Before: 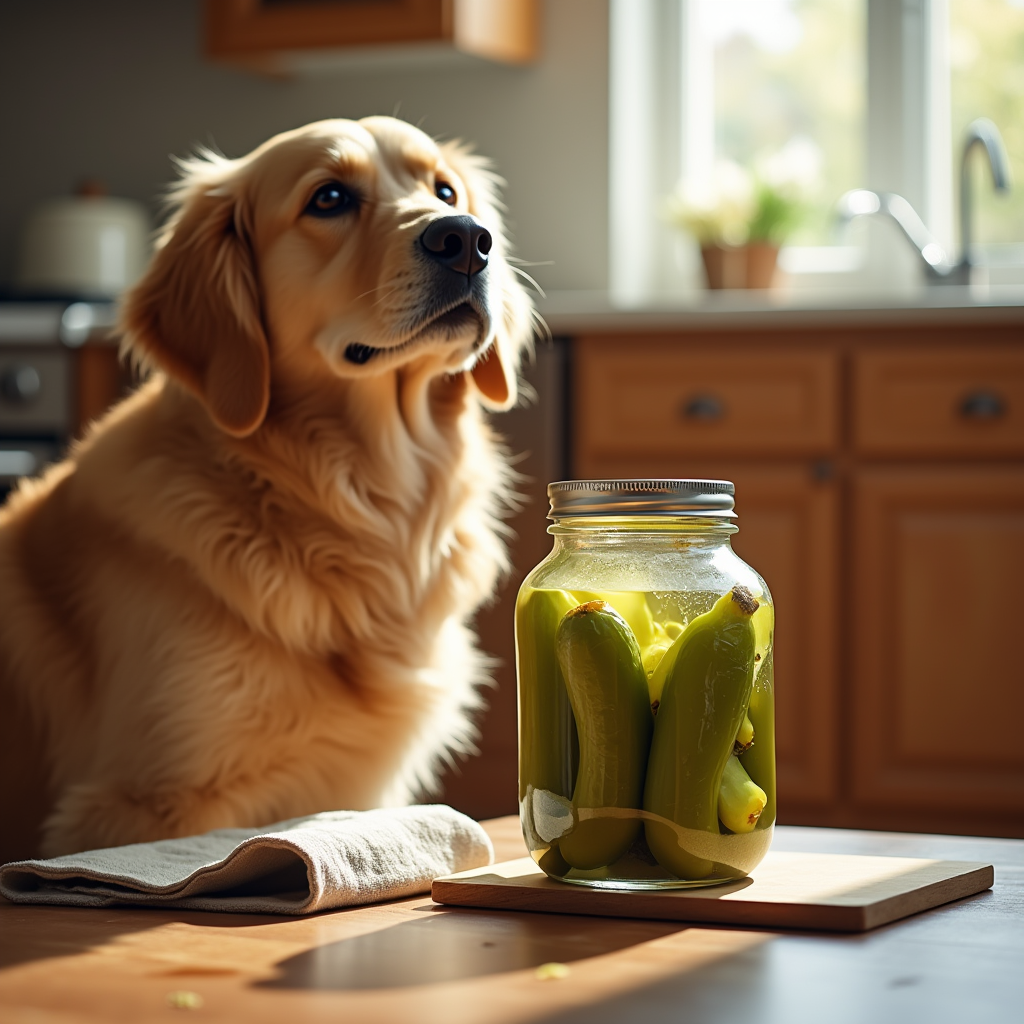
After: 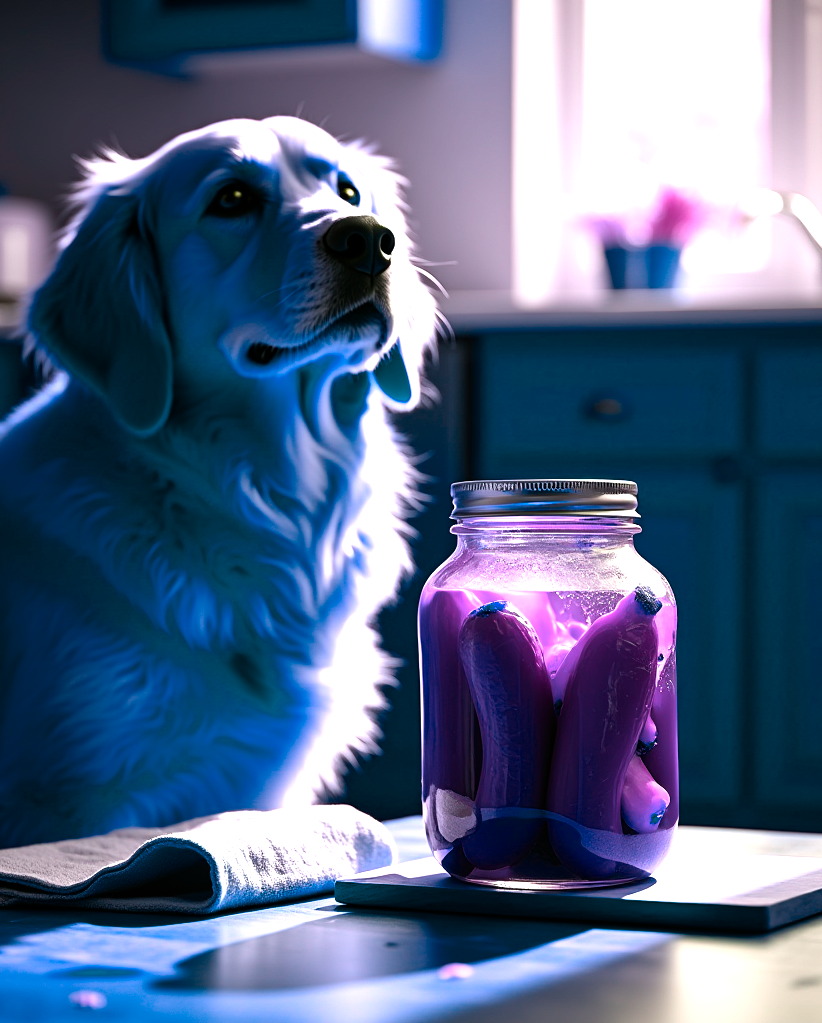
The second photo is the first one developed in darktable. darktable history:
color balance rgb: linear chroma grading › global chroma 12.933%, perceptual saturation grading › global saturation 24.933%, hue shift -148.26°, contrast 35.135%, saturation formula JzAzBz (2021)
color correction: highlights b* -0.054
crop and rotate: left 9.538%, right 10.18%
